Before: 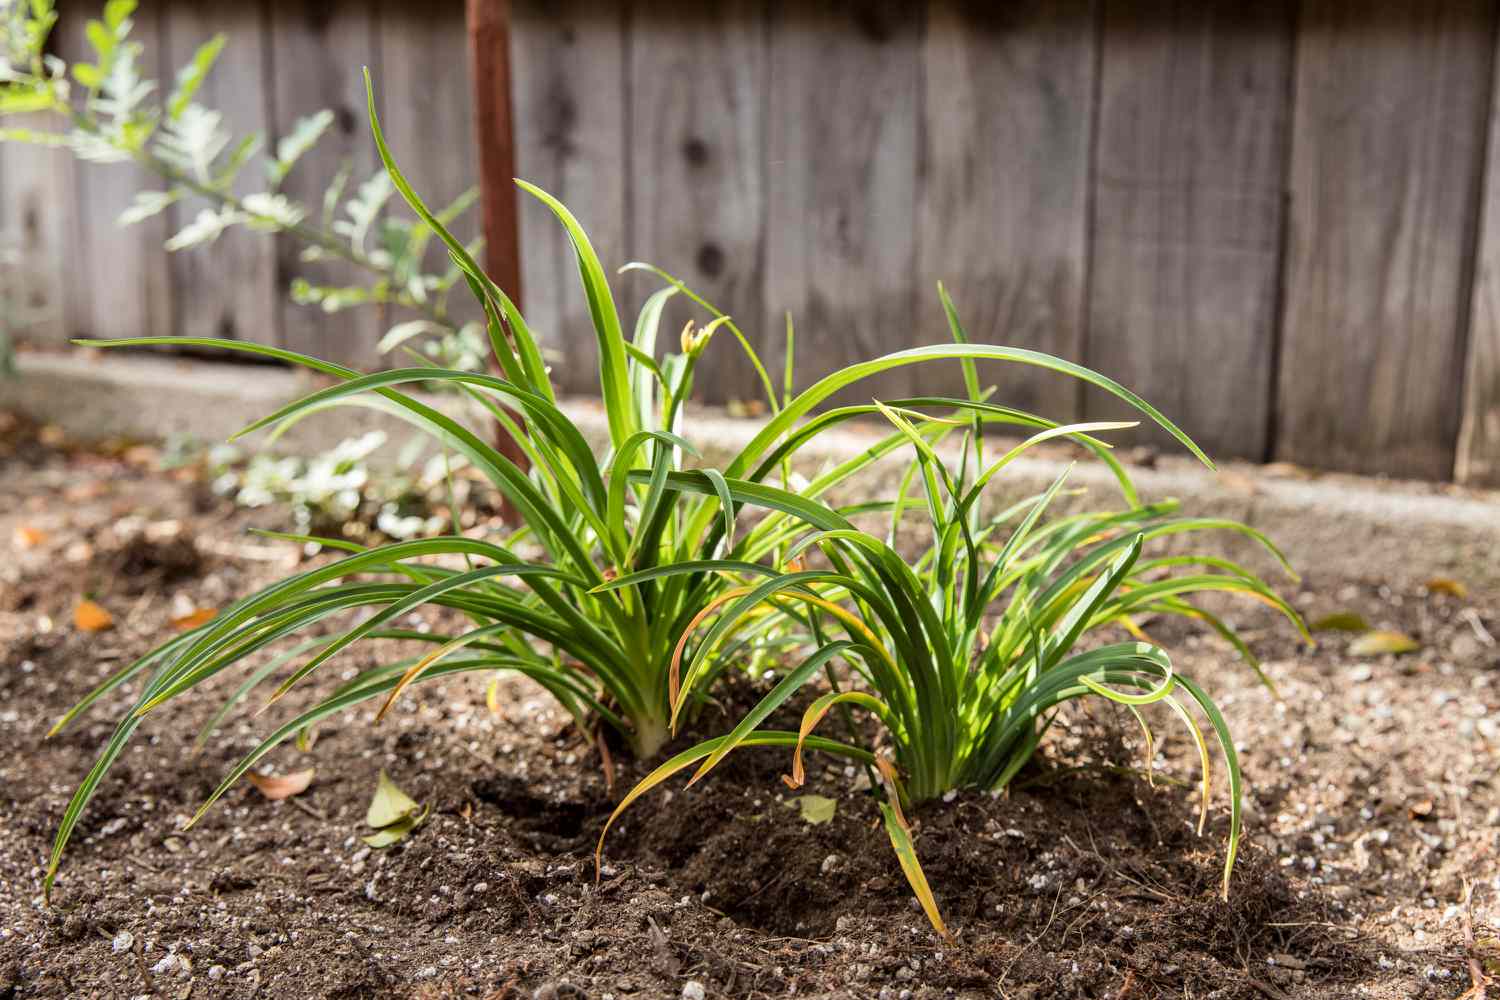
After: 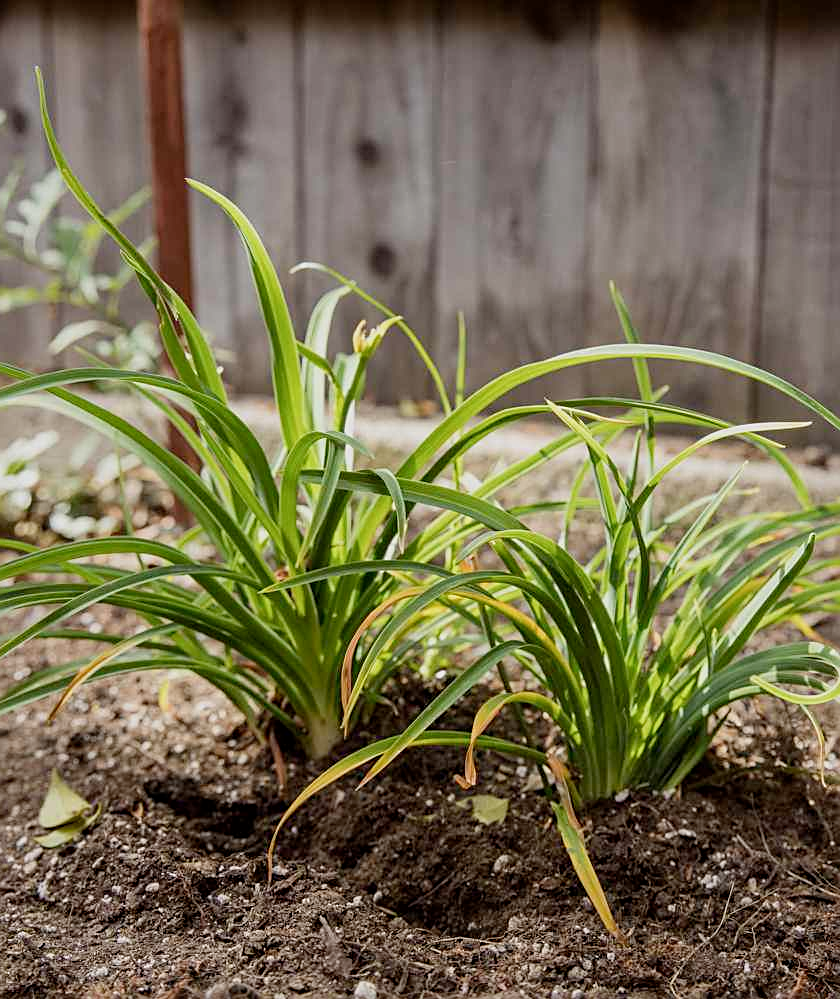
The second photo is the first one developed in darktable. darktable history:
sharpen: on, module defaults
crop: left 21.905%, right 22.055%, bottom 0.011%
filmic rgb: black relative exposure -14.95 EV, white relative exposure 3 EV, threshold 6 EV, target black luminance 0%, hardness 9.3, latitude 98.85%, contrast 0.916, shadows ↔ highlights balance 0.607%, add noise in highlights 0.001, preserve chrominance no, color science v3 (2019), use custom middle-gray values true, contrast in highlights soft, enable highlight reconstruction true
